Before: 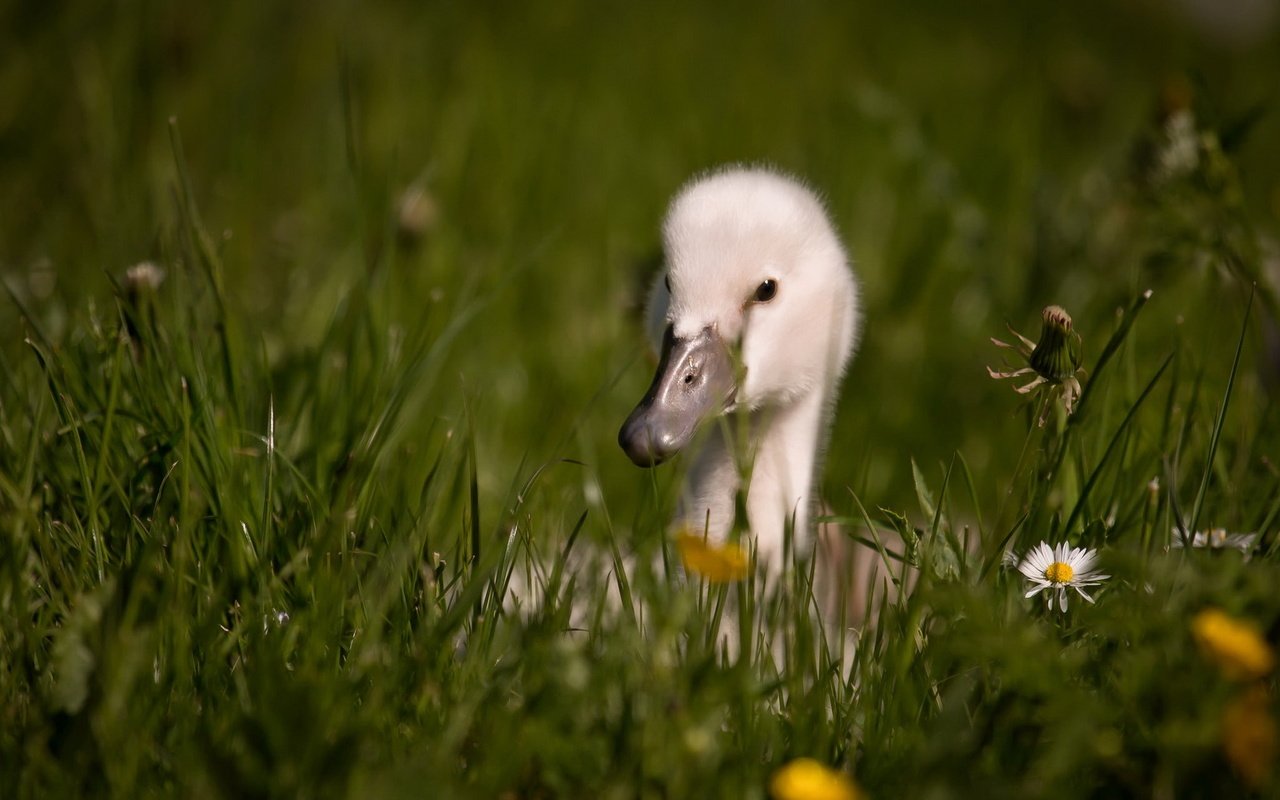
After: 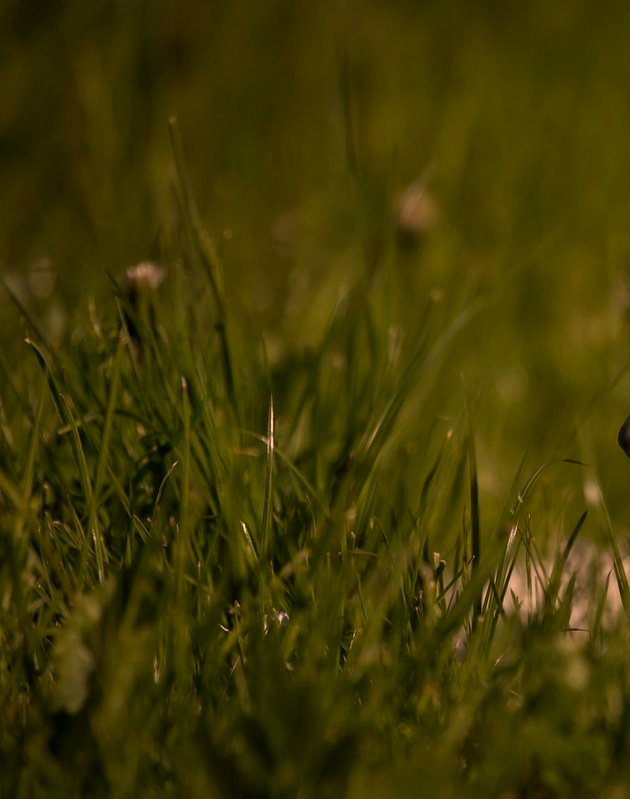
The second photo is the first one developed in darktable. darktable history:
color correction: highlights a* 21, highlights b* 19.77
crop and rotate: left 0.001%, top 0%, right 50.72%
